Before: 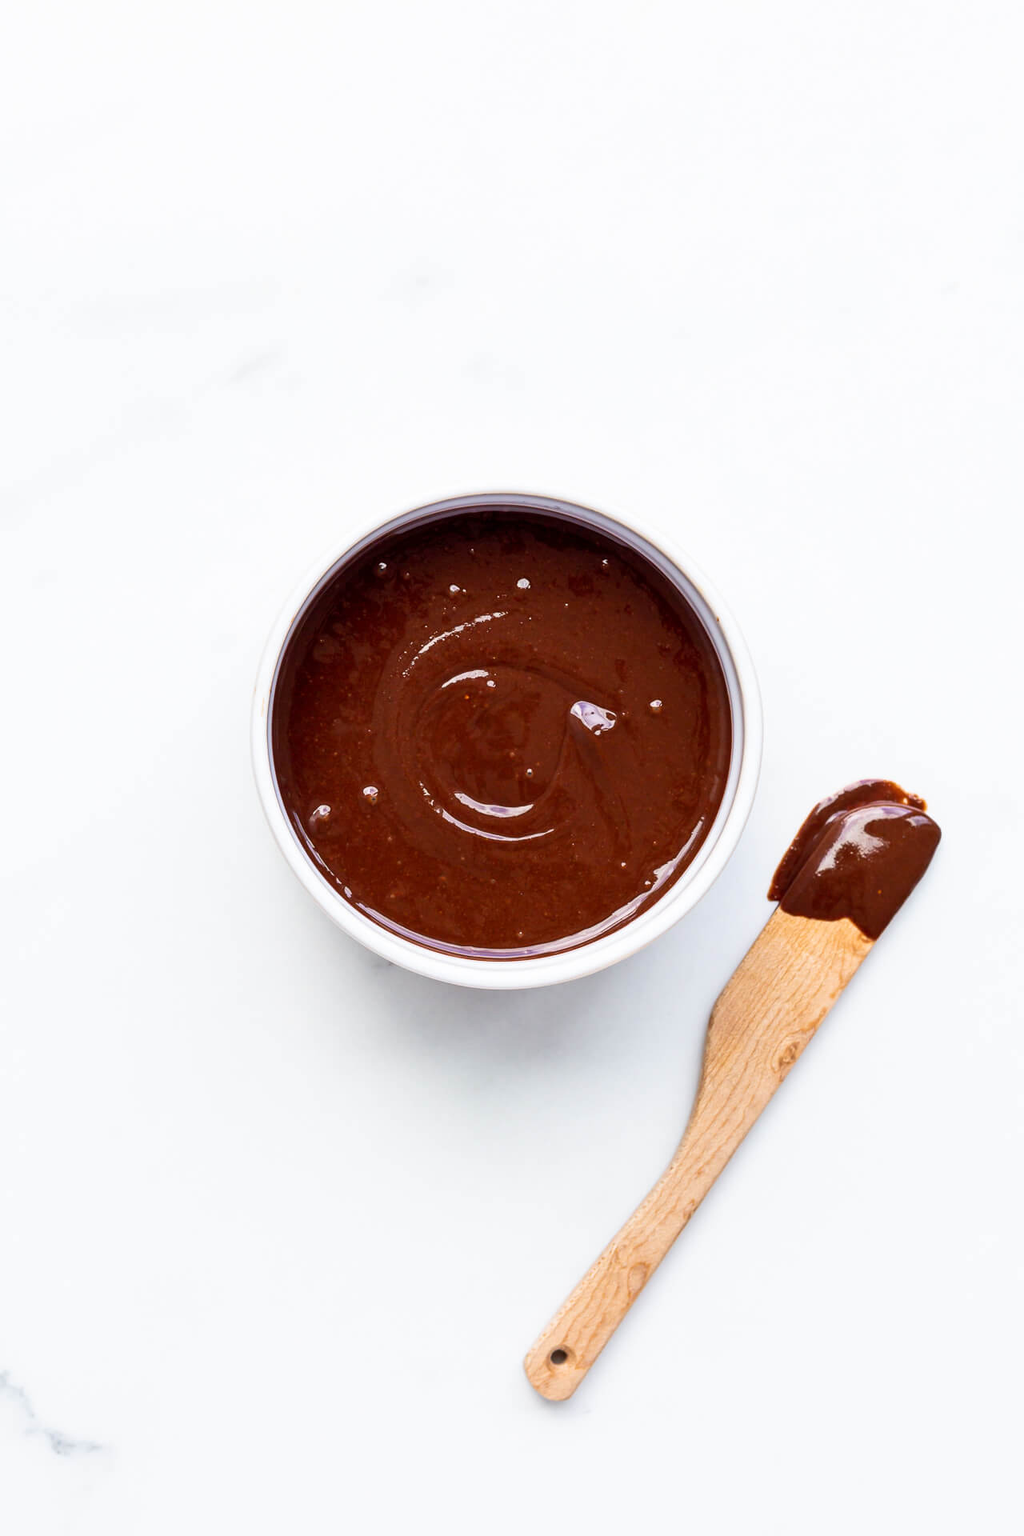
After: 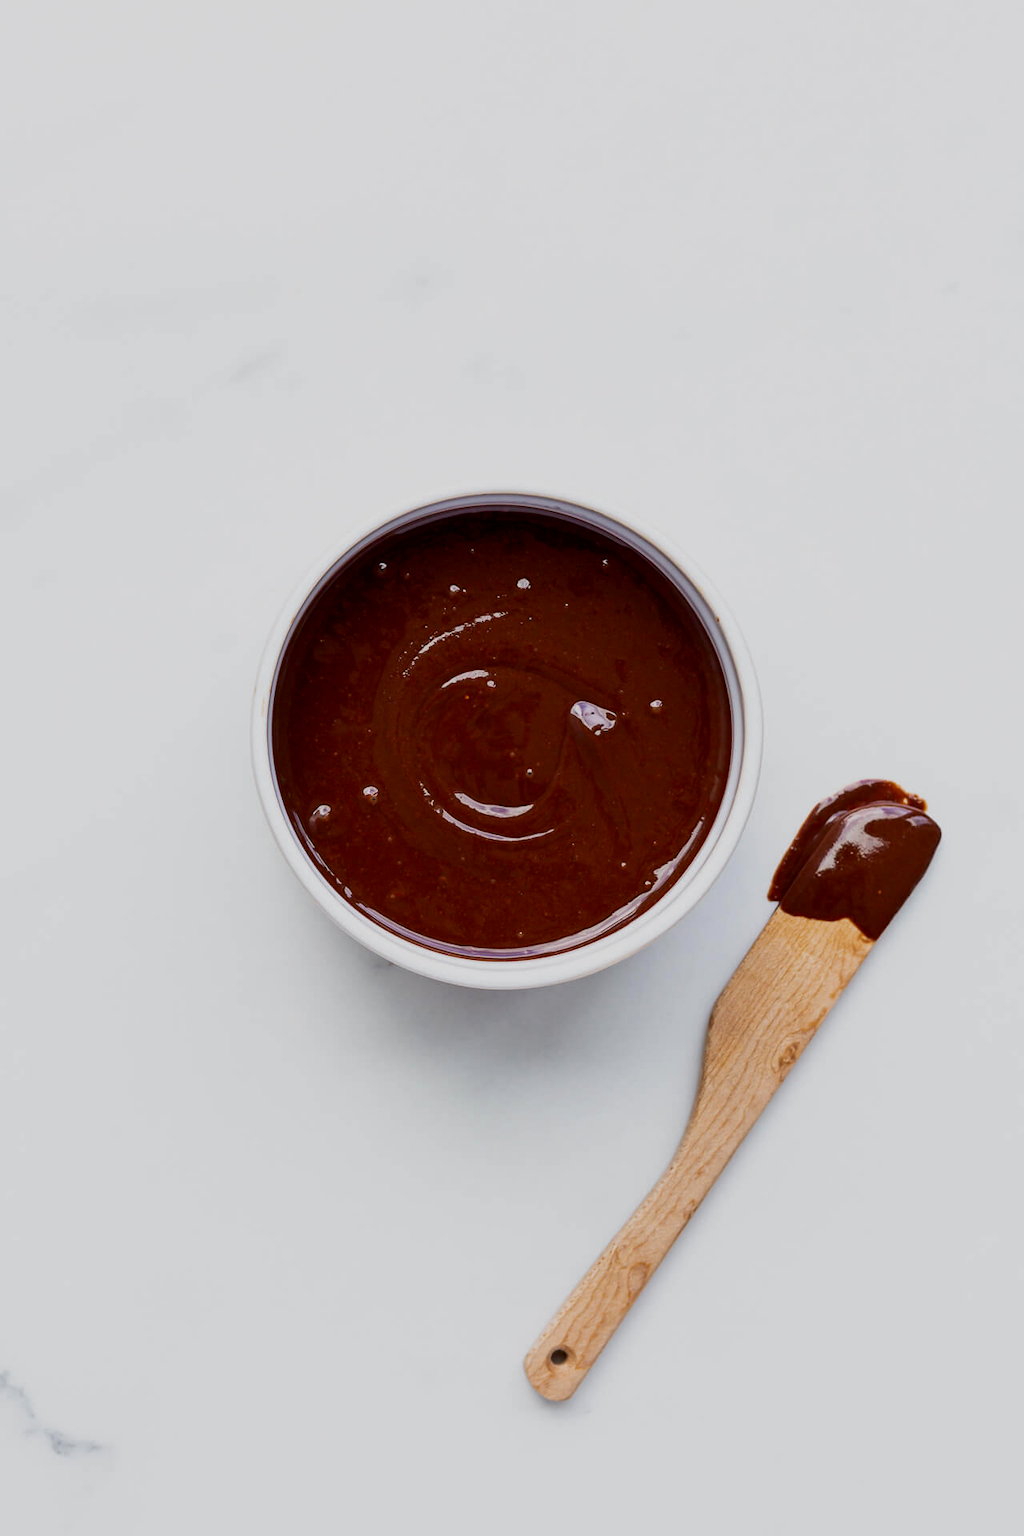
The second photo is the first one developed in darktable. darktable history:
contrast brightness saturation: brightness -0.09
exposure: exposure -0.462 EV, compensate highlight preservation false
bloom: size 15%, threshold 97%, strength 7%
